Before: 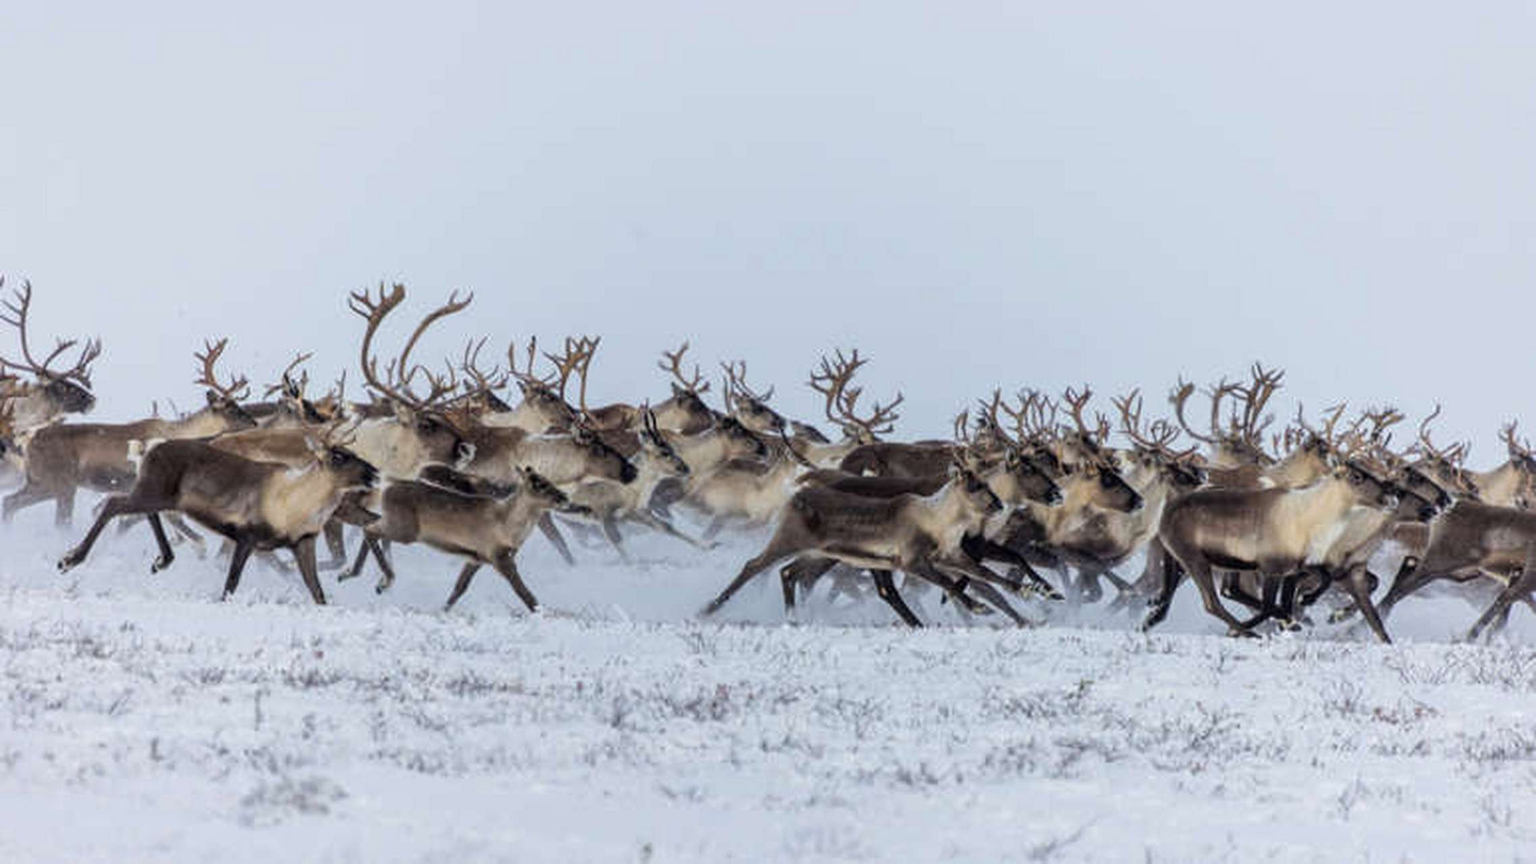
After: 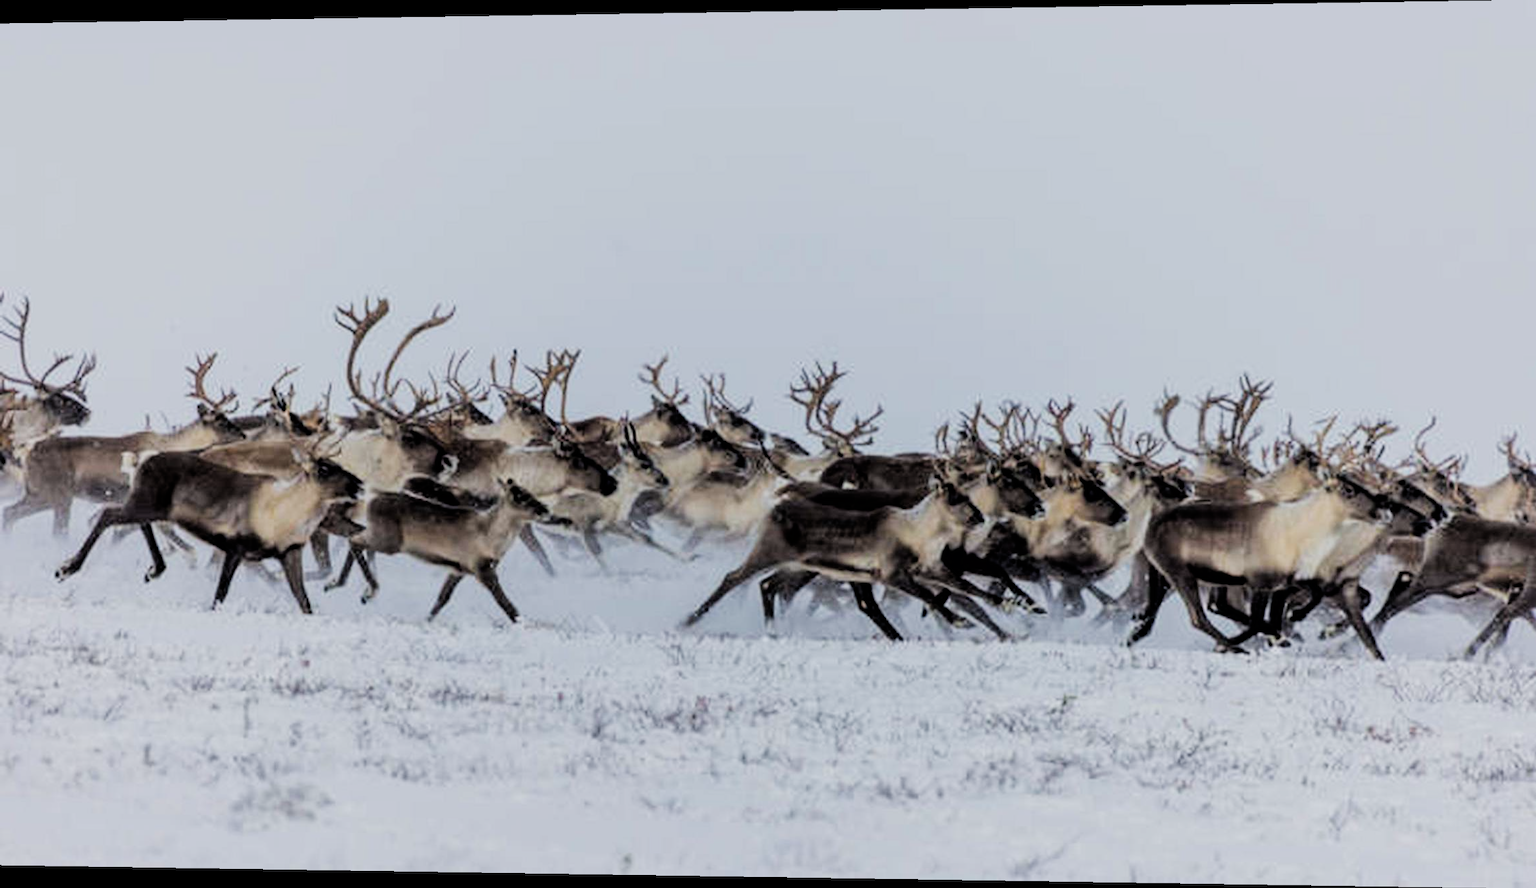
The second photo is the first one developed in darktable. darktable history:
rotate and perspective: lens shift (horizontal) -0.055, automatic cropping off
filmic rgb: black relative exposure -5 EV, hardness 2.88, contrast 1.2, highlights saturation mix -30%
